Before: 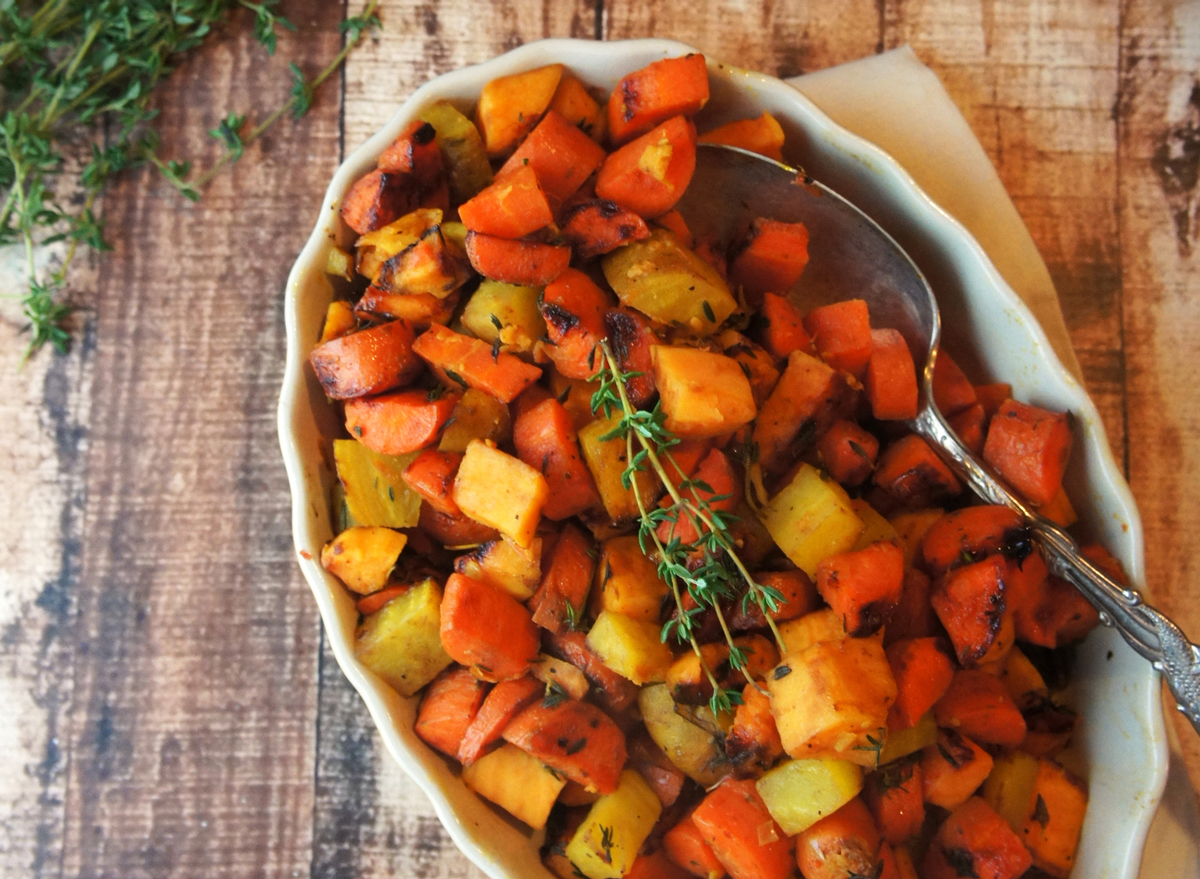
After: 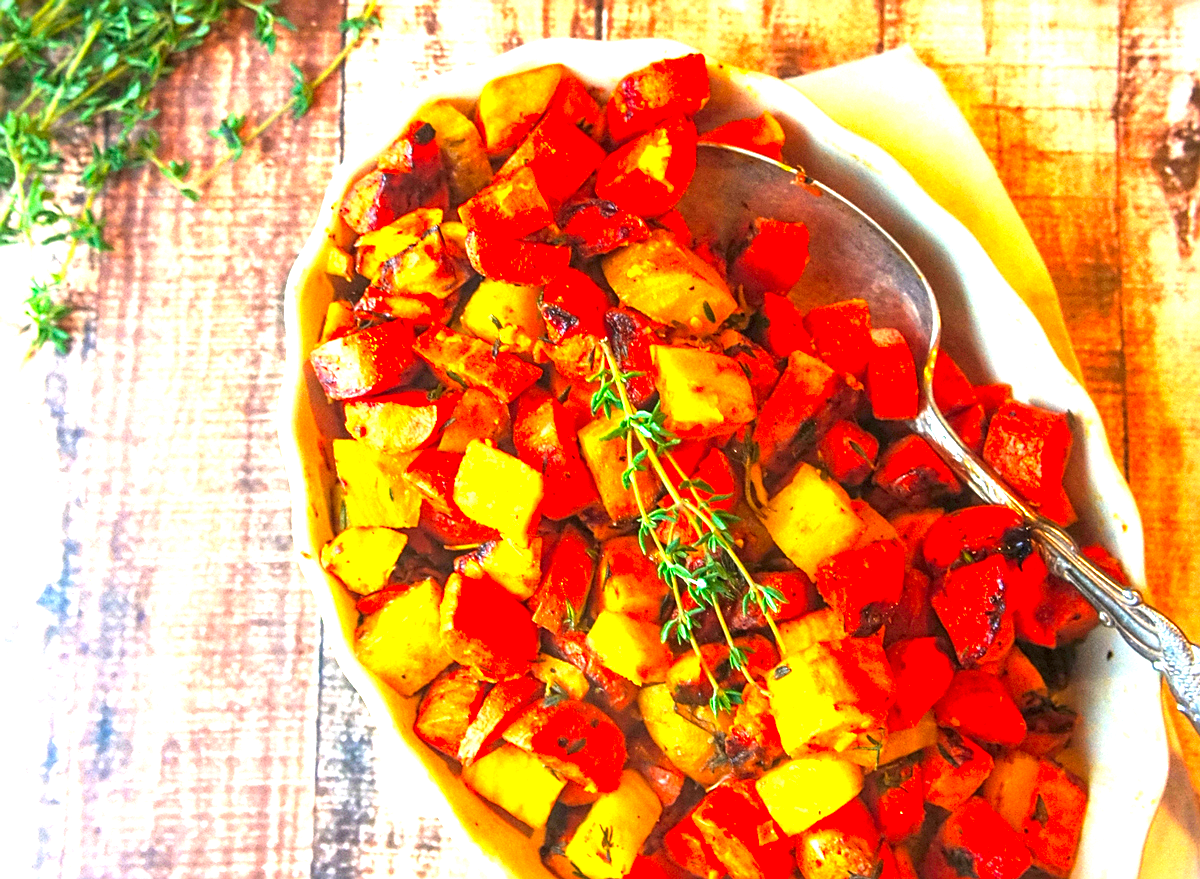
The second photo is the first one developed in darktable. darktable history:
contrast brightness saturation: saturation 0.511
sharpen: on, module defaults
exposure: black level correction 0, exposure 1.883 EV, compensate exposure bias true, compensate highlight preservation false
local contrast: on, module defaults
